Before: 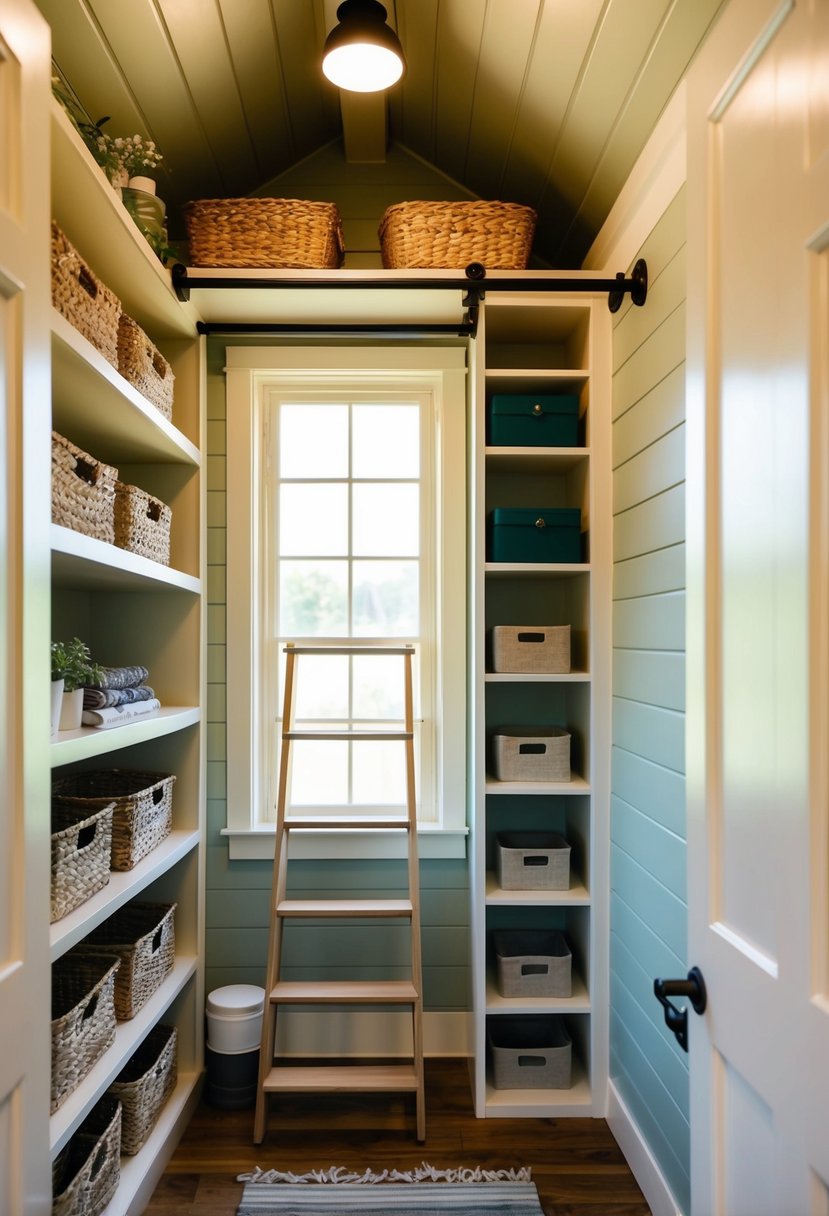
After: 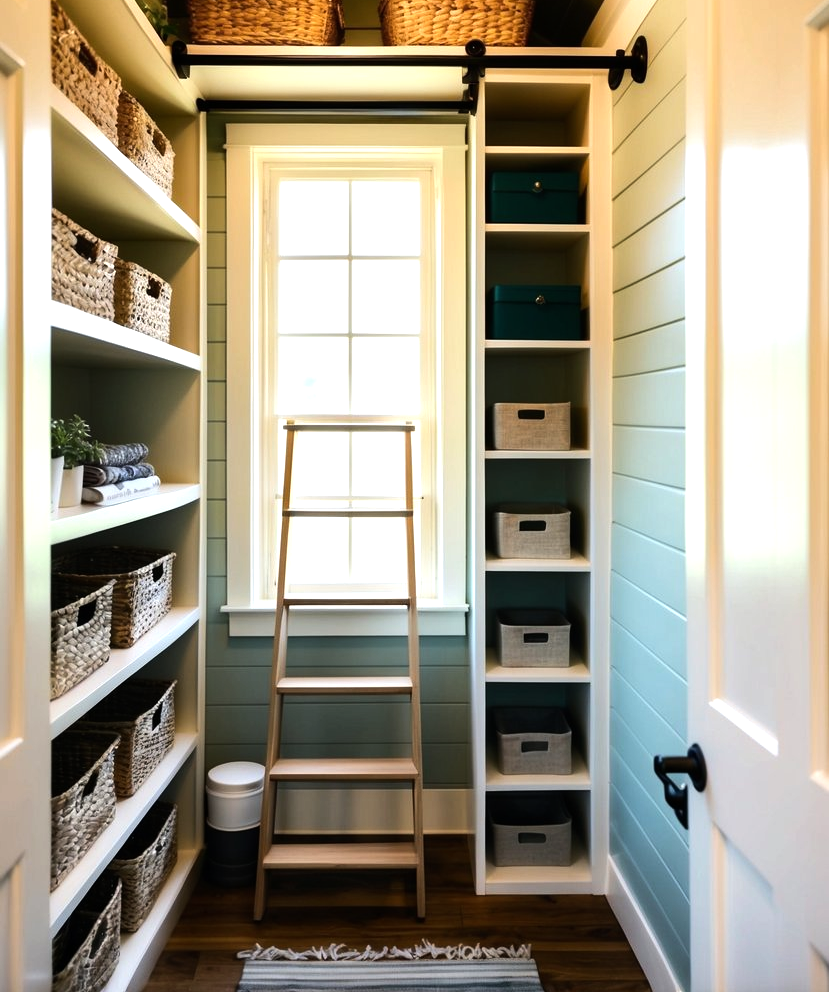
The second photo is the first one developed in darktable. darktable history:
tone equalizer: -8 EV -0.78 EV, -7 EV -0.732 EV, -6 EV -0.586 EV, -5 EV -0.417 EV, -3 EV 0.371 EV, -2 EV 0.6 EV, -1 EV 0.693 EV, +0 EV 0.724 EV, edges refinement/feathering 500, mask exposure compensation -1.57 EV, preserve details no
crop and rotate: top 18.391%
